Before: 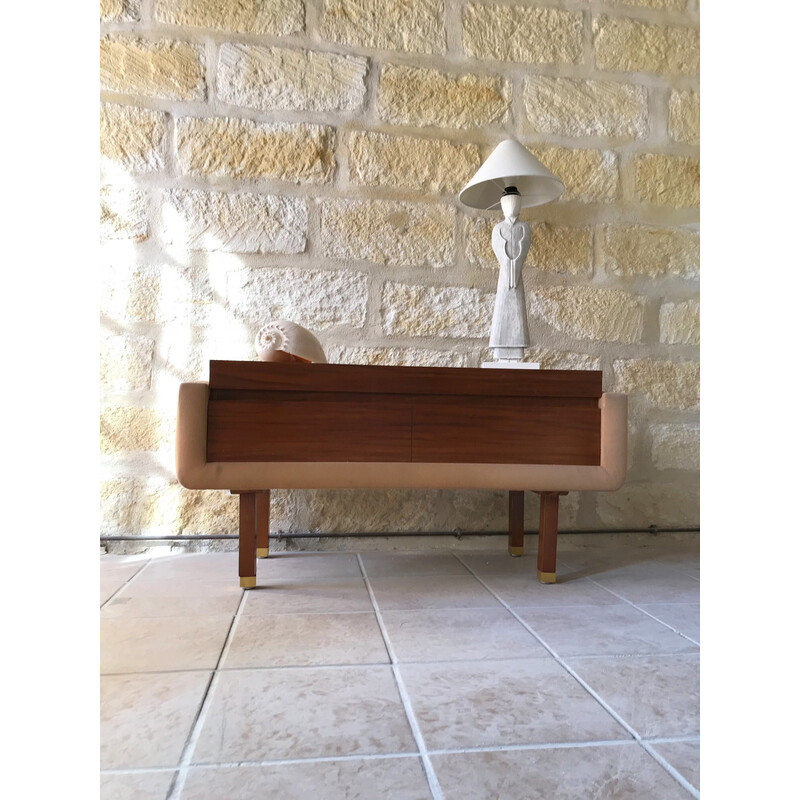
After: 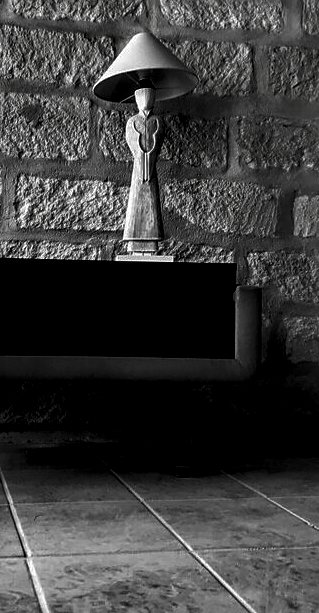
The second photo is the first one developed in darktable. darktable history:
levels: levels [0.116, 0.574, 1]
crop: left 45.778%, top 13.386%, right 14.227%, bottom 9.97%
local contrast: detail 160%
sharpen: radius 1.864, amount 0.405, threshold 1.361
contrast brightness saturation: contrast -0.026, brightness -0.579, saturation -0.984
